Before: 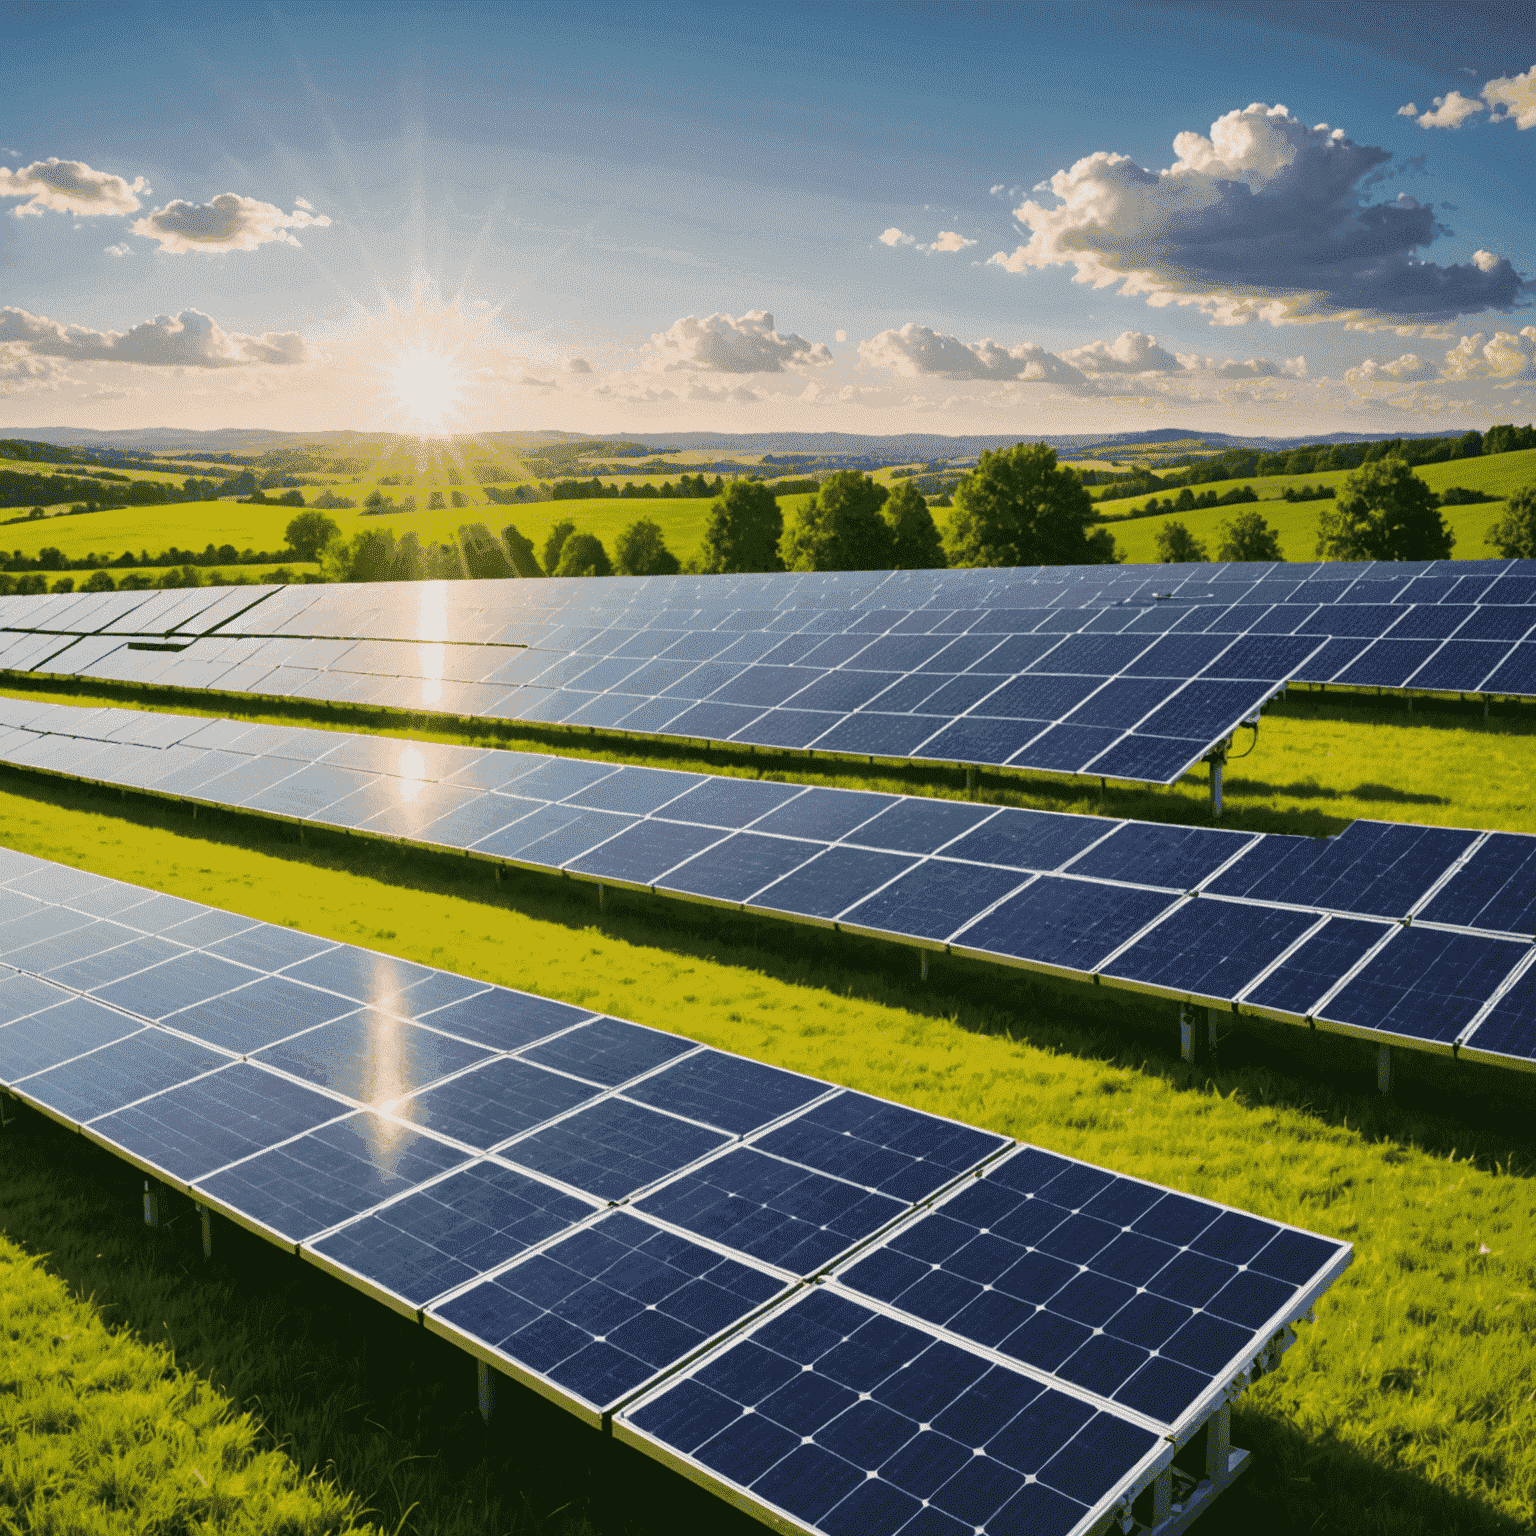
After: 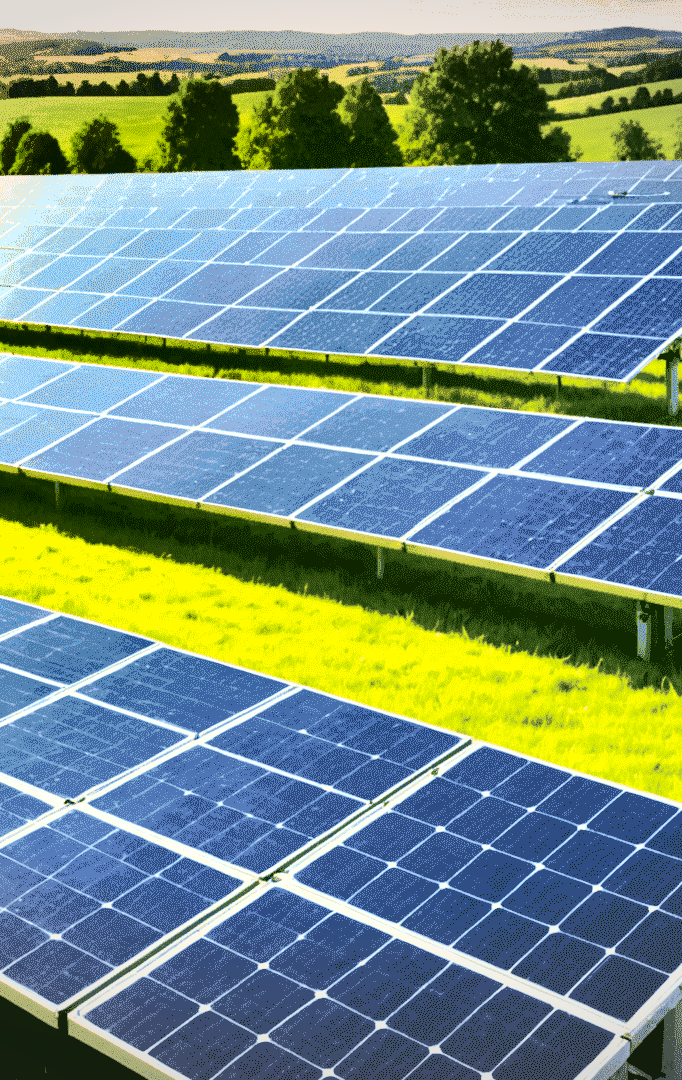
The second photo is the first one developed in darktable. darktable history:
shadows and highlights: radius 108.52, shadows 40.68, highlights -72.88, low approximation 0.01, soften with gaussian
exposure: black level correction 0, exposure 1.675 EV, compensate exposure bias true, compensate highlight preservation false
crop: left 35.432%, top 26.233%, right 20.145%, bottom 3.432%
vignetting: fall-off start 100%, brightness -0.282, width/height ratio 1.31
tone curve: curves: ch0 [(0, 0) (0.128, 0.068) (0.292, 0.274) (0.453, 0.507) (0.653, 0.717) (0.785, 0.817) (0.995, 0.917)]; ch1 [(0, 0) (0.384, 0.365) (0.463, 0.447) (0.486, 0.474) (0.503, 0.497) (0.52, 0.525) (0.559, 0.591) (0.583, 0.623) (0.672, 0.699) (0.766, 0.773) (1, 1)]; ch2 [(0, 0) (0.374, 0.344) (0.446, 0.443) (0.501, 0.5) (0.527, 0.549) (0.565, 0.582) (0.624, 0.632) (1, 1)], color space Lab, independent channels, preserve colors none
